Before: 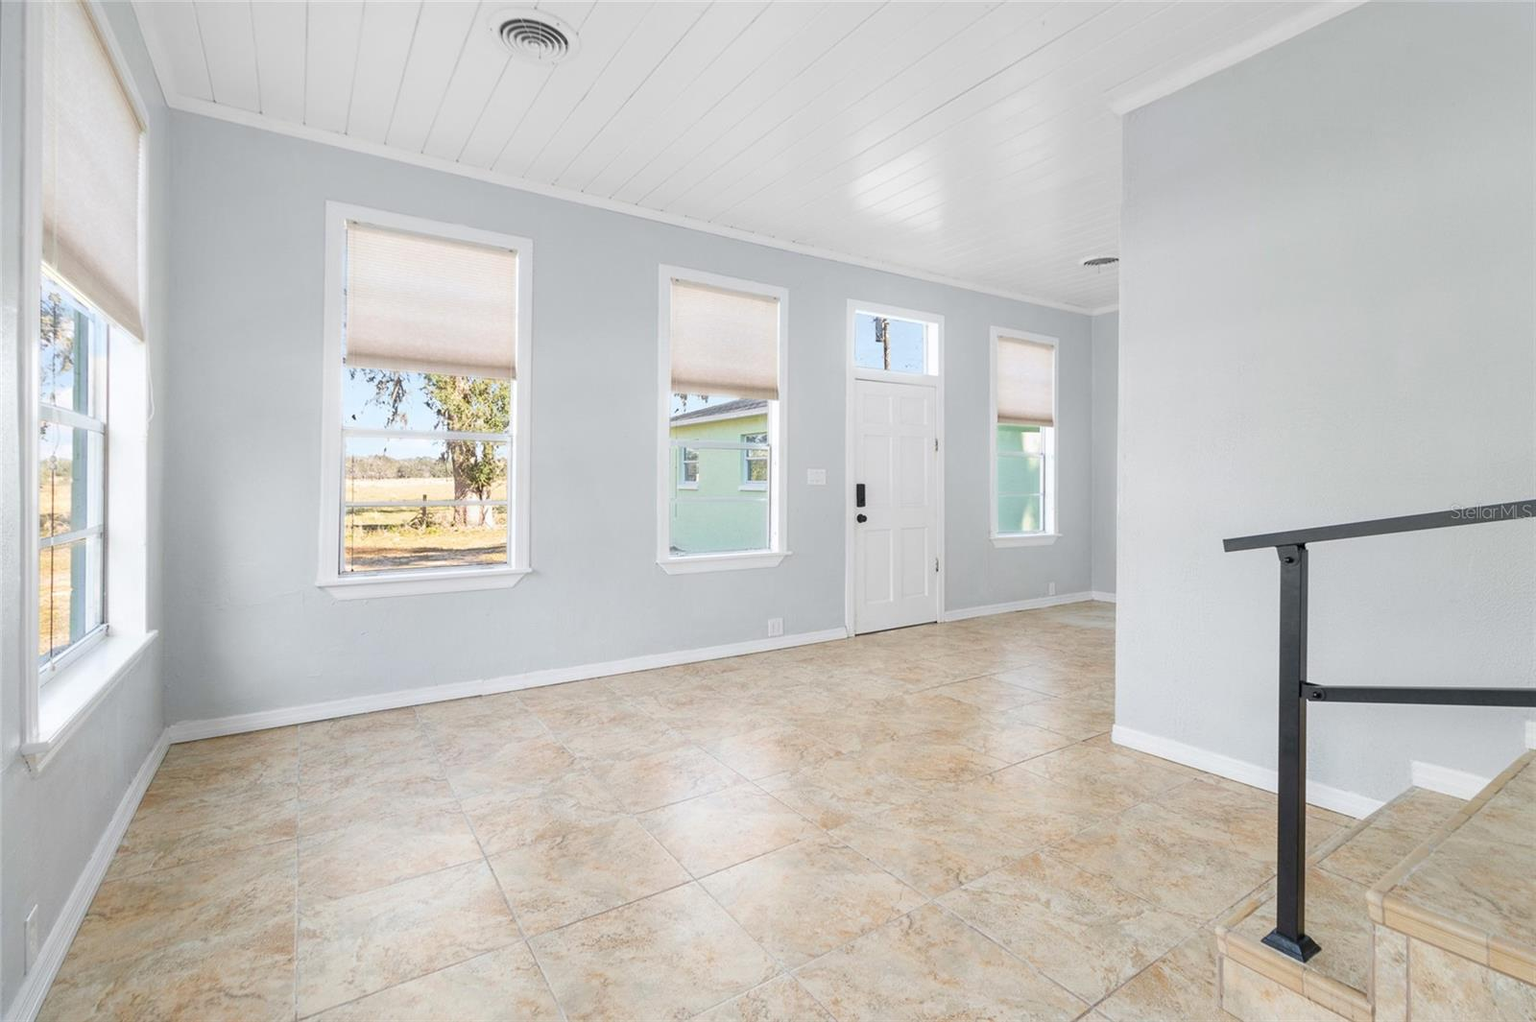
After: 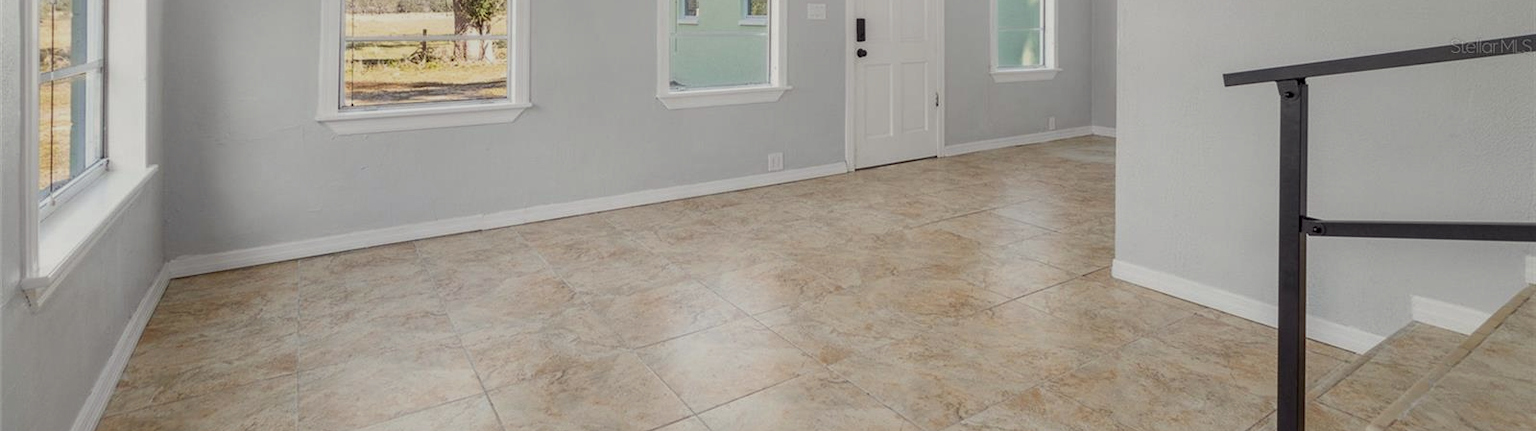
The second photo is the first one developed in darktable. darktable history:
tone equalizer: on, module defaults
crop: top 45.548%, bottom 12.258%
local contrast: on, module defaults
exposure: black level correction 0, exposure -0.741 EV, compensate highlight preservation false
color correction: highlights a* -1.06, highlights b* 4.5, shadows a* 3.51
shadows and highlights: shadows 11.43, white point adjustment 1.1, highlights -1.35, soften with gaussian
